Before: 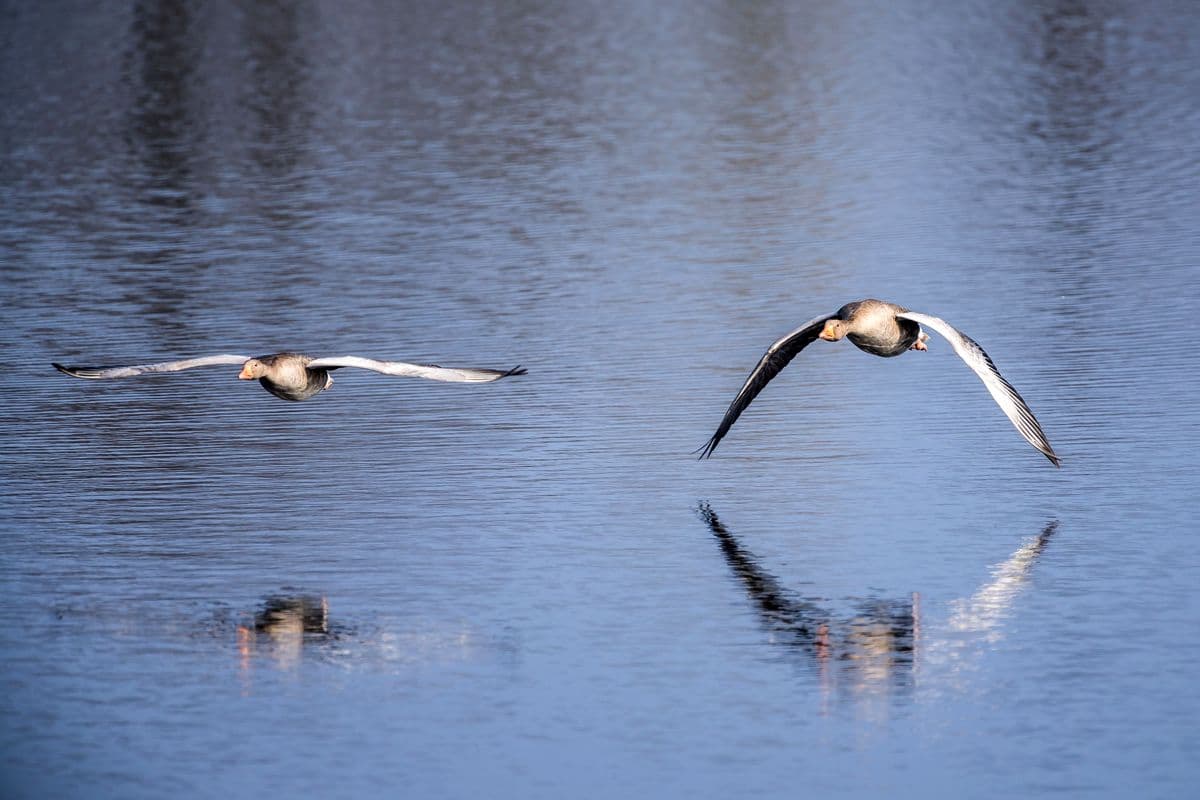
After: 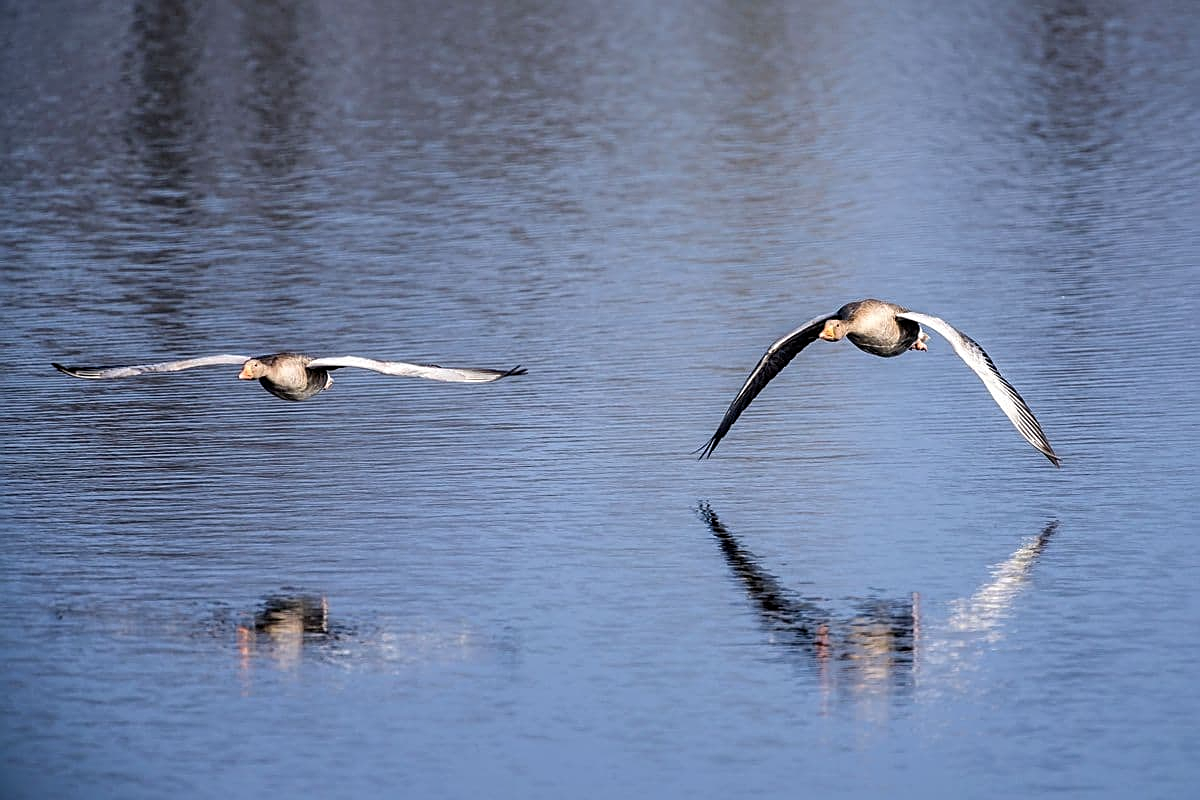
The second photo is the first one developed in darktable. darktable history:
shadows and highlights: white point adjustment 0.055, highlights color adjustment 49.71%, soften with gaussian
sharpen: on, module defaults
